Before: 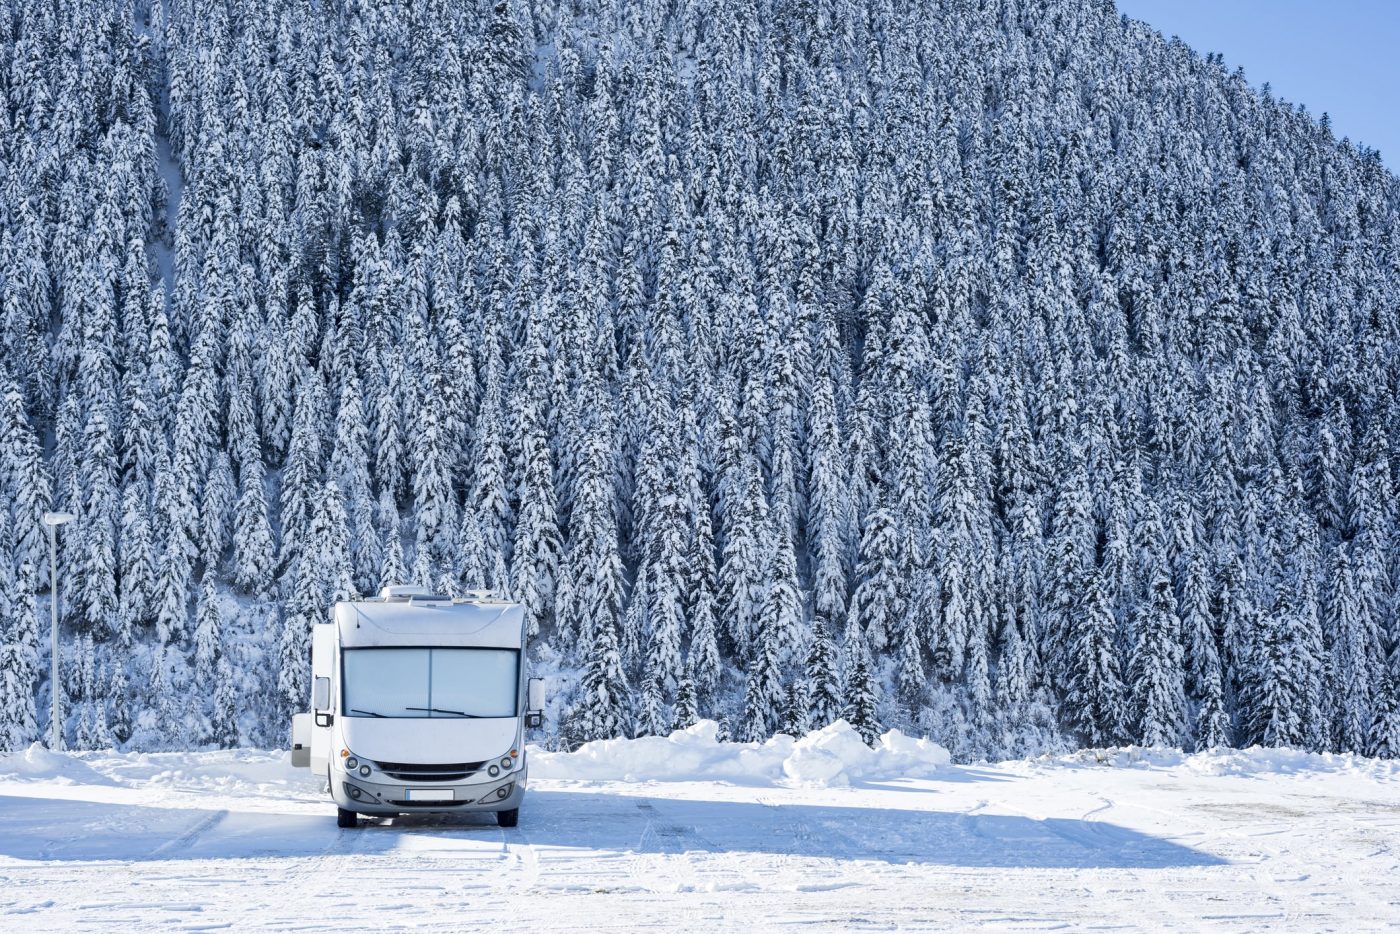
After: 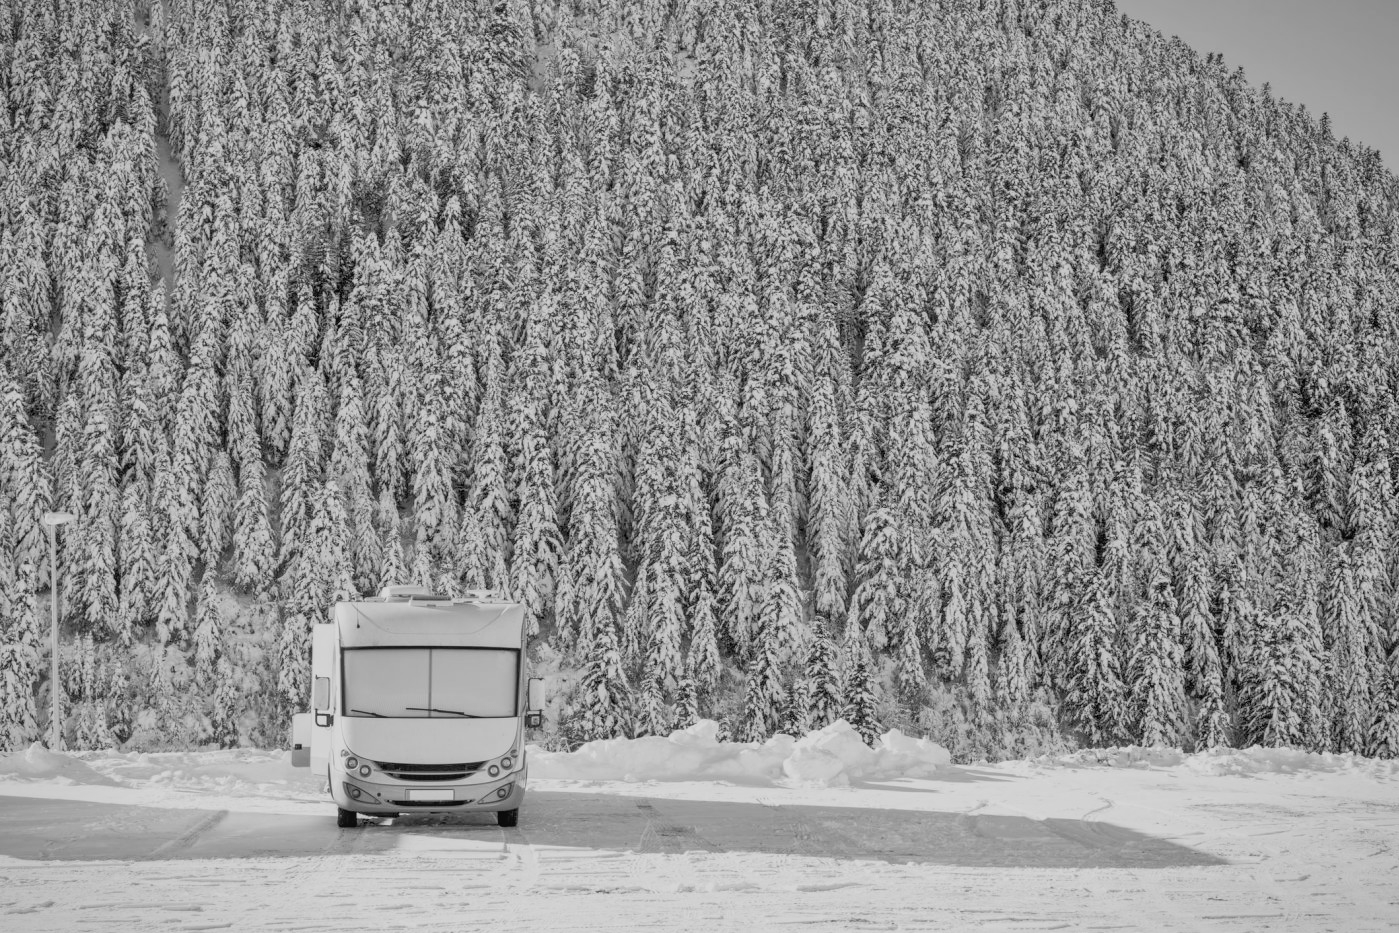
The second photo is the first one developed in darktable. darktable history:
monochrome: on, module defaults
local contrast: detail 110%
vignetting: fall-off start 100%, brightness -0.282, width/height ratio 1.31
tone equalizer: -7 EV 0.15 EV, -6 EV 0.6 EV, -5 EV 1.15 EV, -4 EV 1.33 EV, -3 EV 1.15 EV, -2 EV 0.6 EV, -1 EV 0.15 EV, mask exposure compensation -0.5 EV
filmic rgb: black relative exposure -7.65 EV, white relative exposure 4.56 EV, hardness 3.61, contrast 1.05
color correction: saturation 0.85
white balance: red 1, blue 1
